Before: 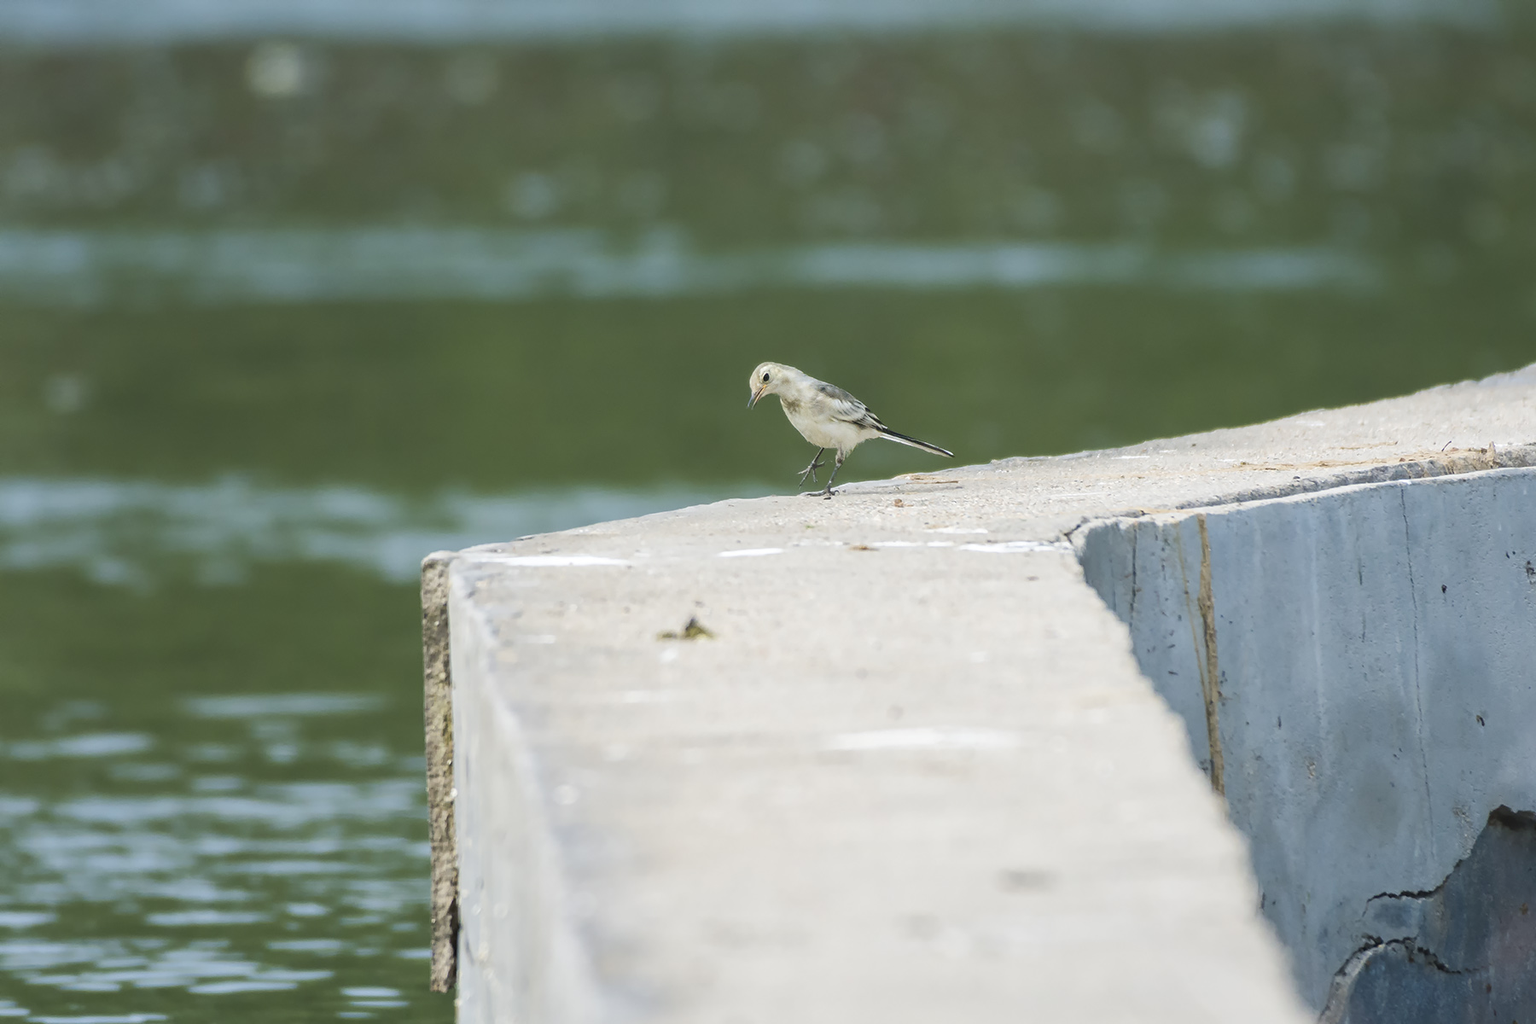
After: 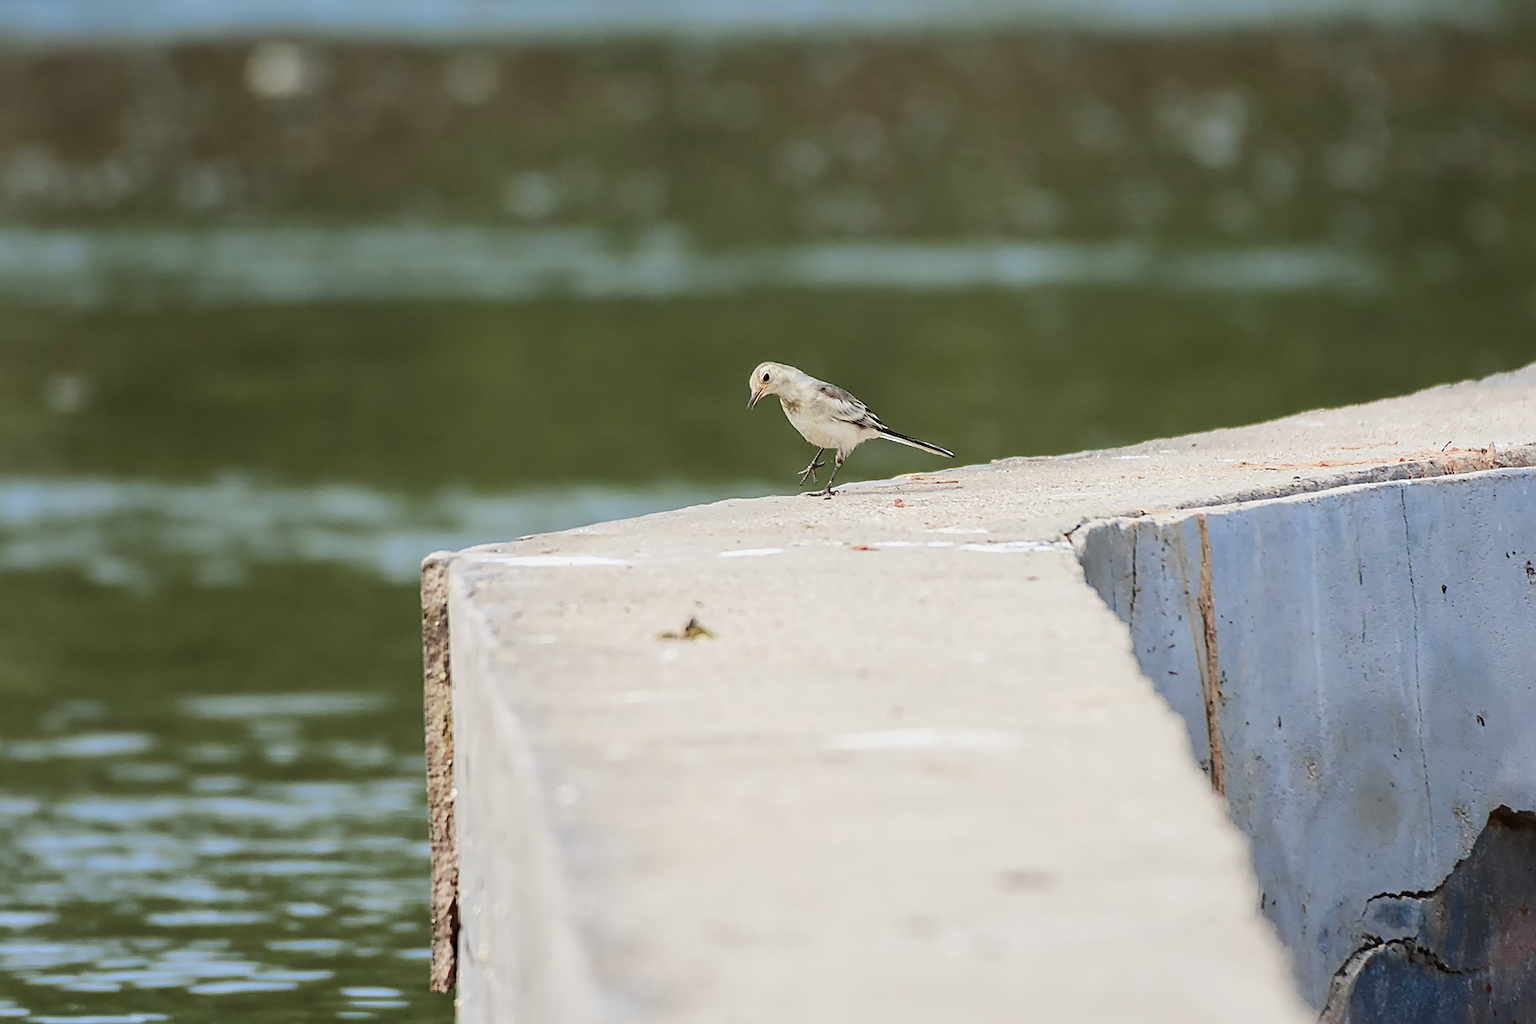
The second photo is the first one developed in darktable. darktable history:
rgb levels: mode RGB, independent channels, levels [[0, 0.5, 1], [0, 0.521, 1], [0, 0.536, 1]]
tone curve: curves: ch0 [(0, 0) (0.23, 0.189) (0.486, 0.52) (0.822, 0.825) (0.994, 0.955)]; ch1 [(0, 0) (0.226, 0.261) (0.379, 0.442) (0.469, 0.468) (0.495, 0.498) (0.514, 0.509) (0.561, 0.603) (0.59, 0.656) (1, 1)]; ch2 [(0, 0) (0.269, 0.299) (0.459, 0.43) (0.498, 0.5) (0.523, 0.52) (0.586, 0.569) (0.635, 0.617) (0.659, 0.681) (0.718, 0.764) (1, 1)], color space Lab, independent channels, preserve colors none
sharpen: on, module defaults
